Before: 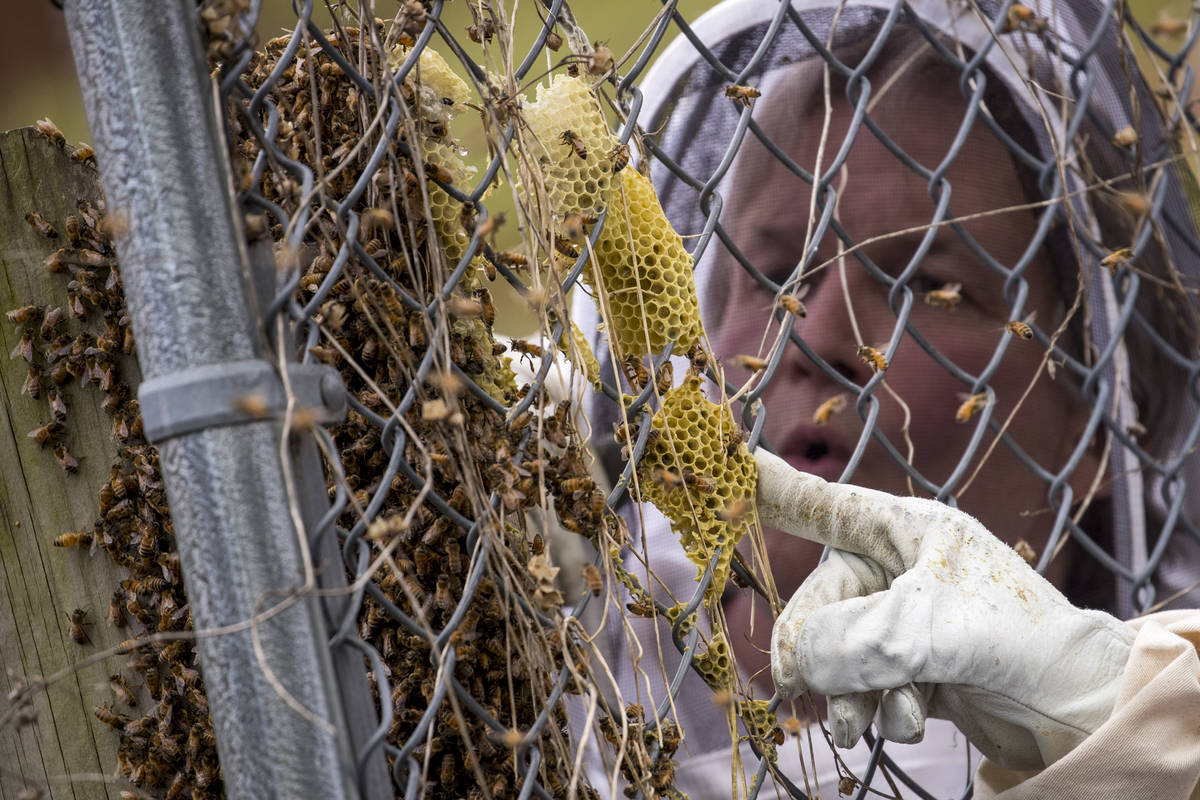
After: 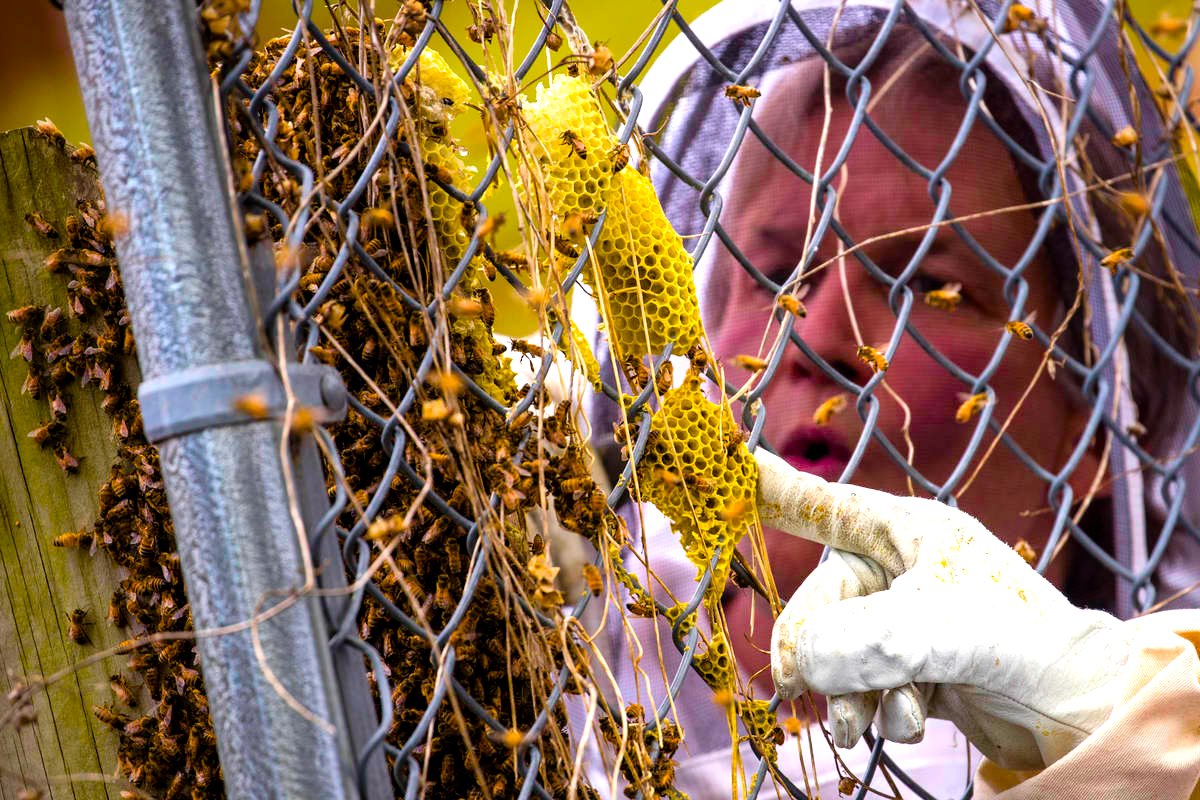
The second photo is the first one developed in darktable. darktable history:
tone equalizer: -8 EV -0.753 EV, -7 EV -0.669 EV, -6 EV -0.578 EV, -5 EV -0.402 EV, -3 EV 0.376 EV, -2 EV 0.6 EV, -1 EV 0.689 EV, +0 EV 0.761 EV
color balance rgb: perceptual saturation grading › global saturation 36.199%, perceptual saturation grading › shadows 35.329%, global vibrance 50.422%
